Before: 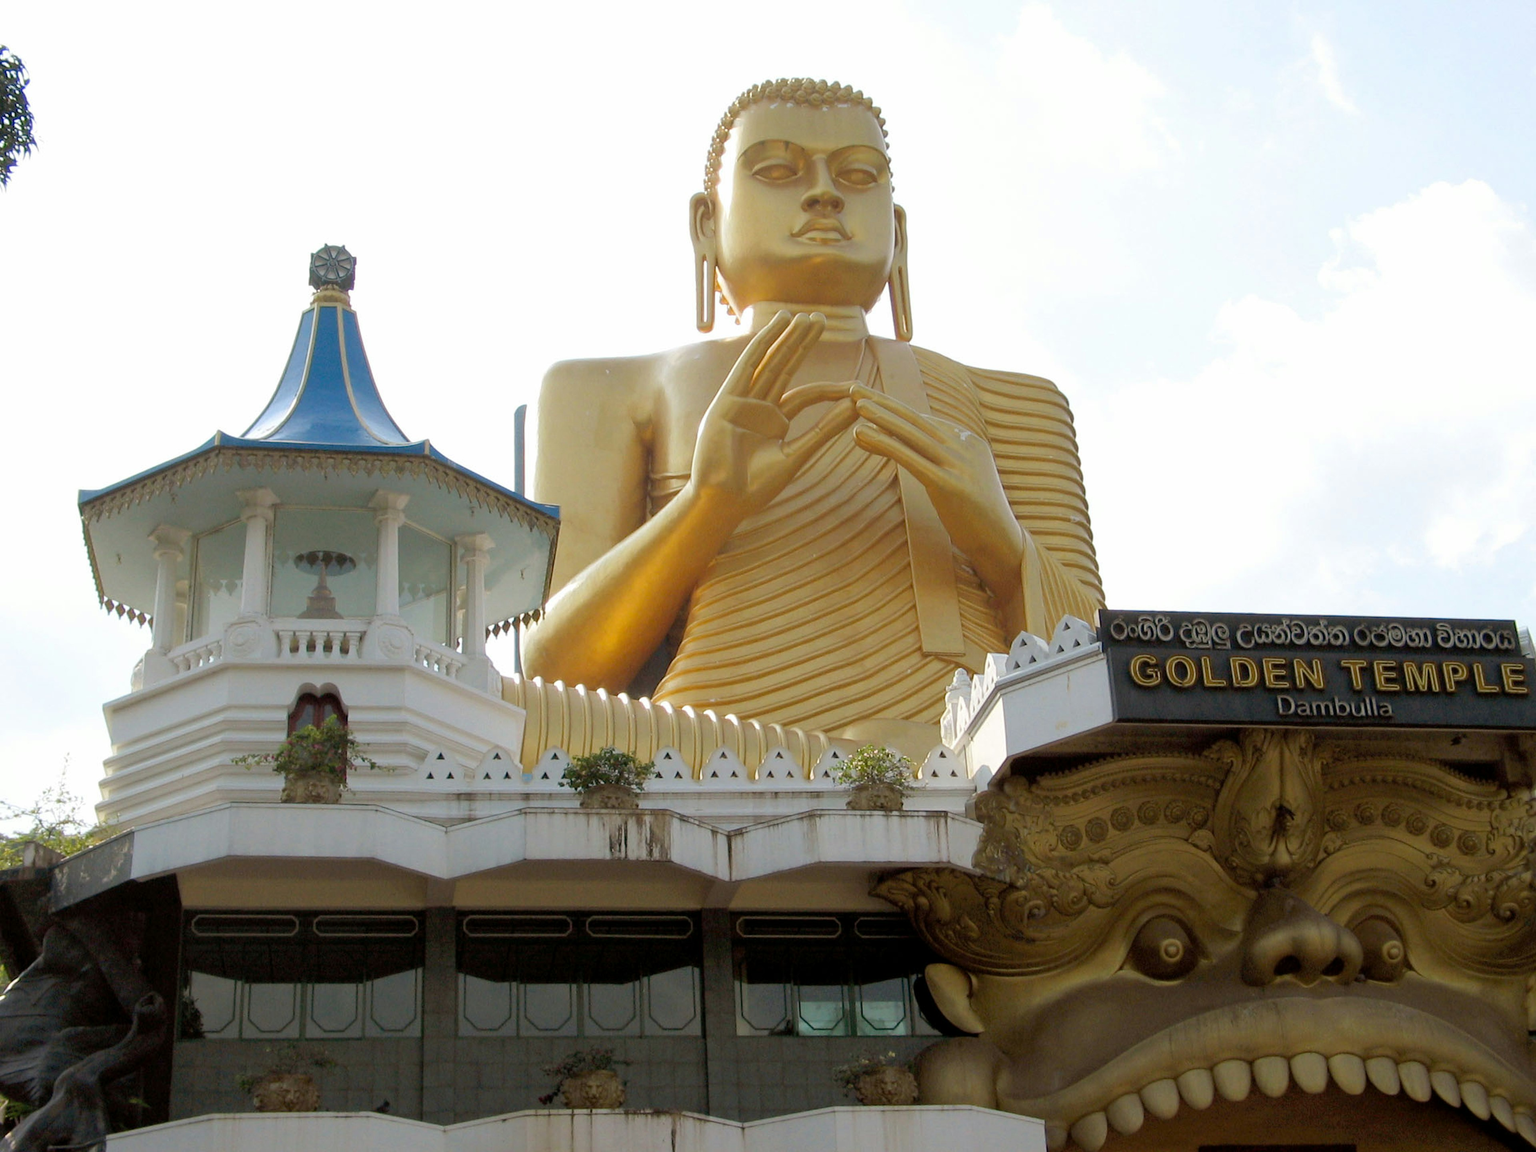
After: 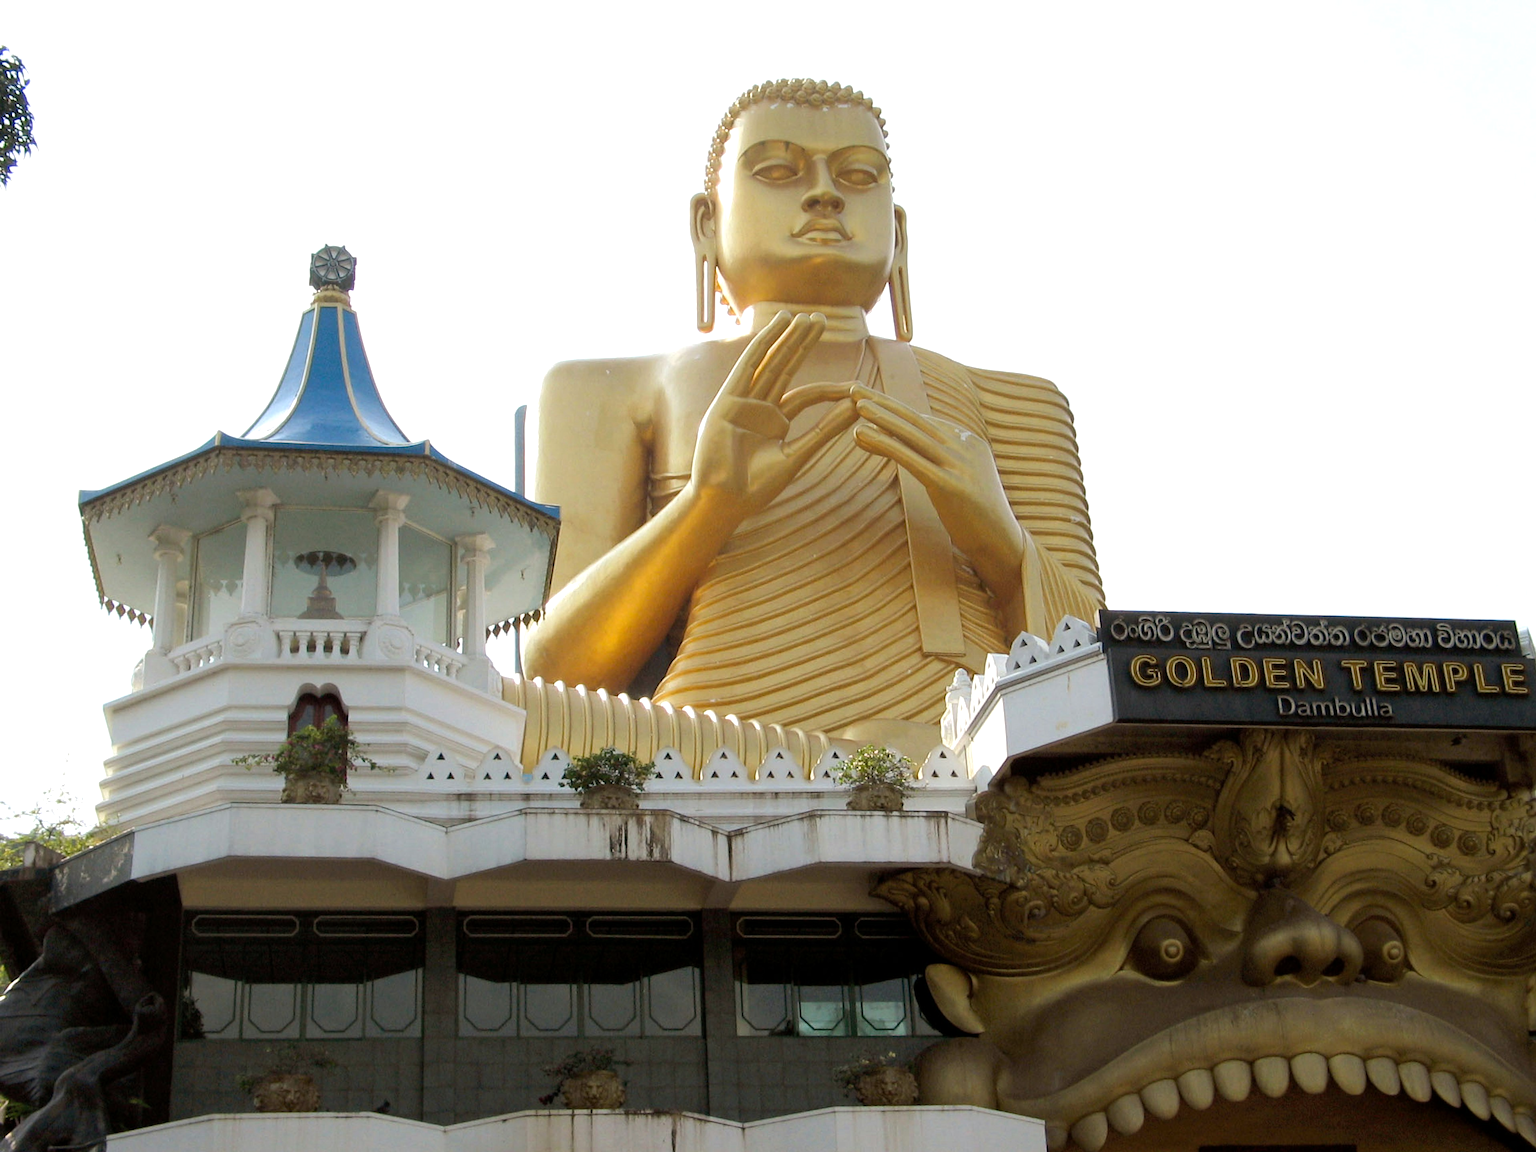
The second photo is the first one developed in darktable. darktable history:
tone equalizer: -8 EV -0.402 EV, -7 EV -0.383 EV, -6 EV -0.347 EV, -5 EV -0.206 EV, -3 EV 0.211 EV, -2 EV 0.329 EV, -1 EV 0.37 EV, +0 EV 0.411 EV, edges refinement/feathering 500, mask exposure compensation -1.57 EV, preserve details no
